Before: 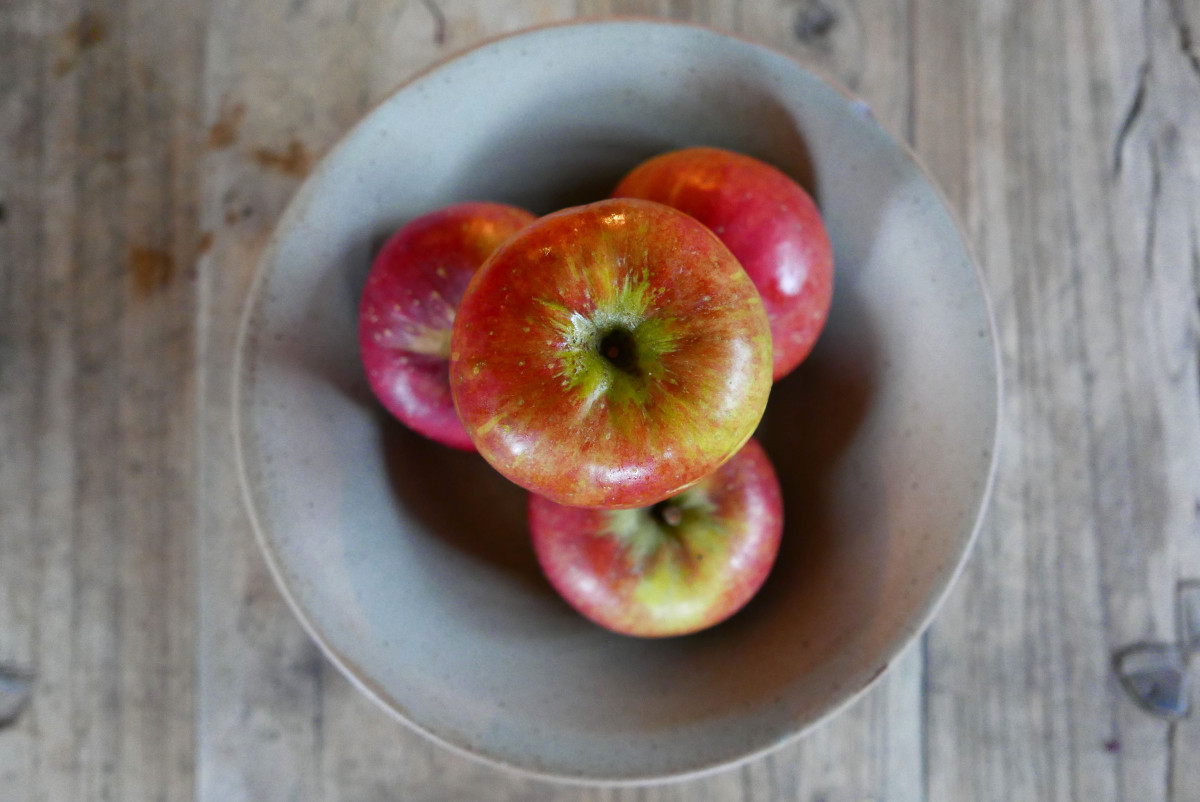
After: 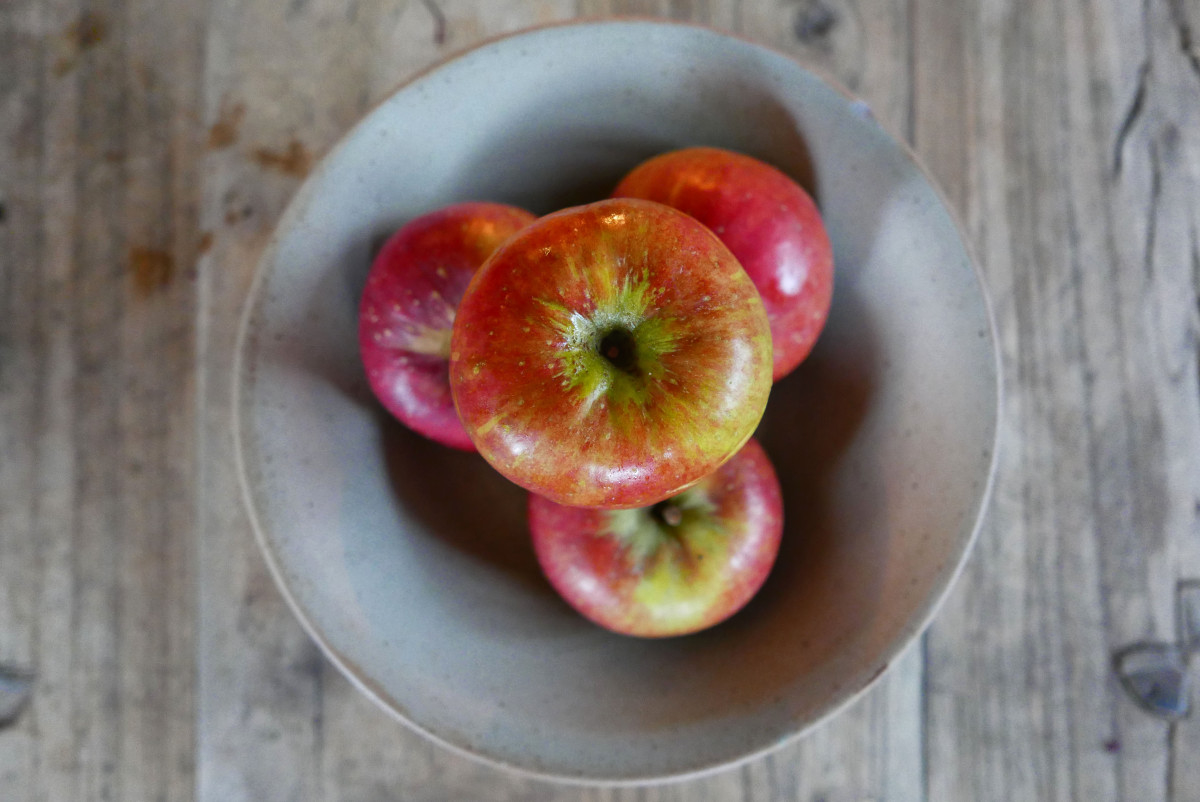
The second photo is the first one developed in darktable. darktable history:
shadows and highlights: radius 106.59, shadows 23.62, highlights -58.42, low approximation 0.01, soften with gaussian
local contrast: detail 109%
